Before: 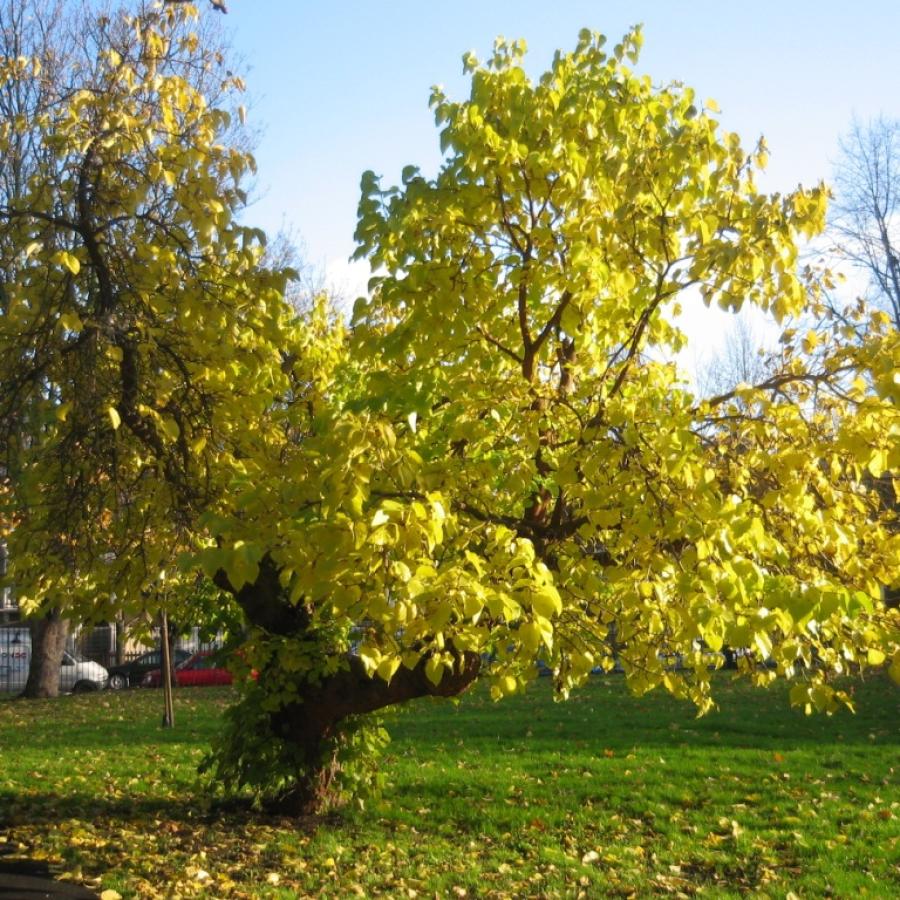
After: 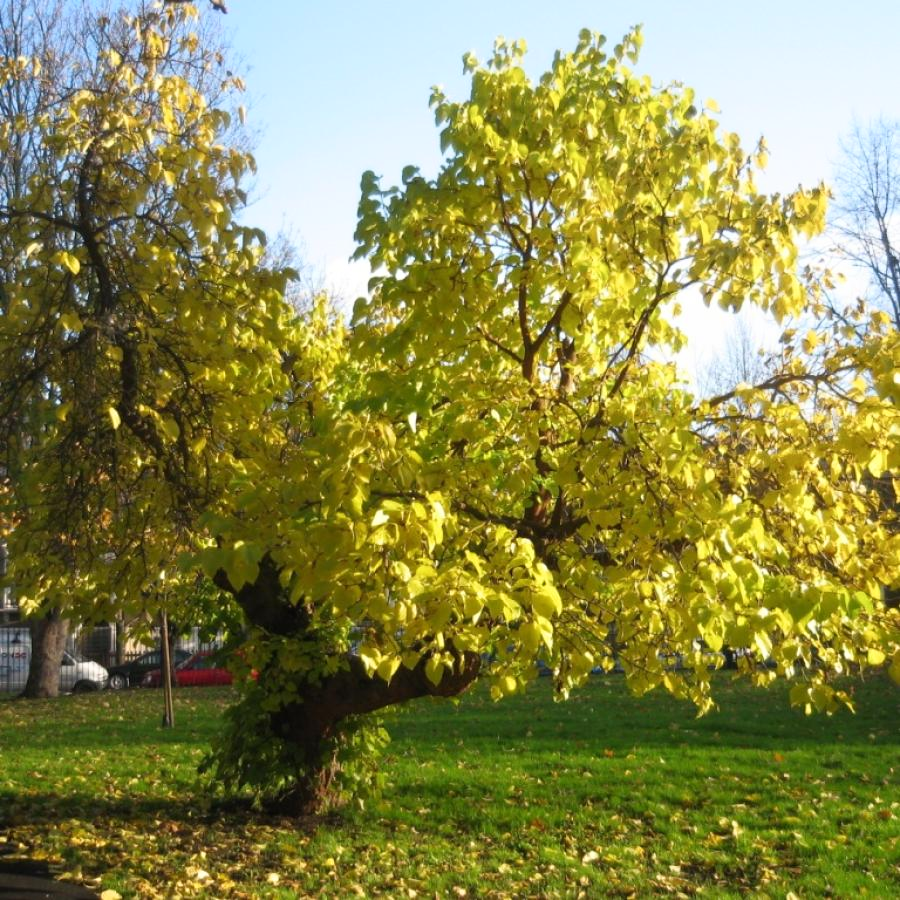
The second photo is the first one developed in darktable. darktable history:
shadows and highlights: shadows 0.843, highlights 41.99
